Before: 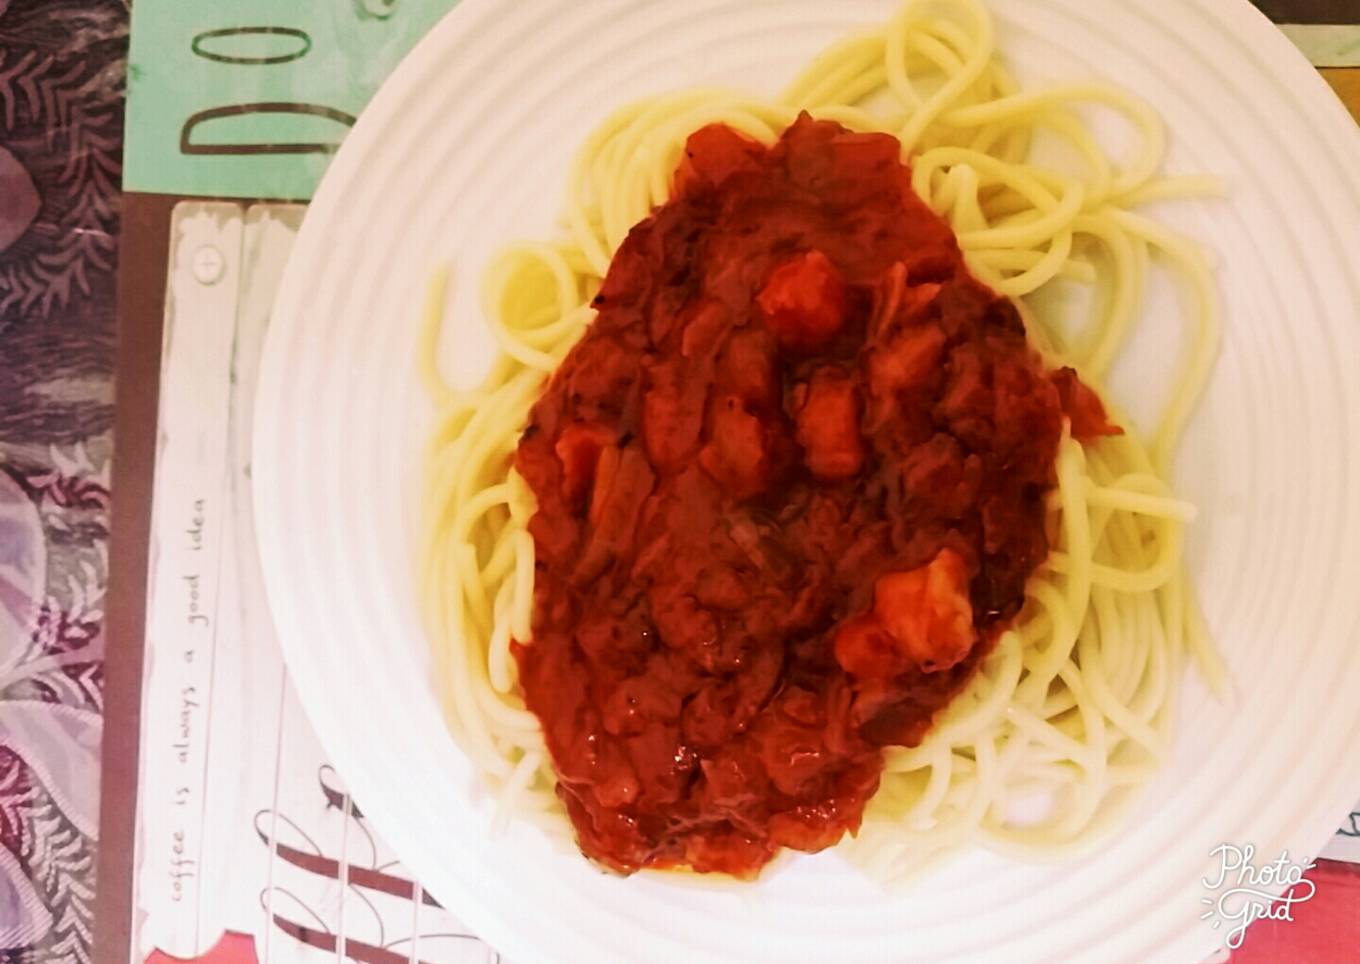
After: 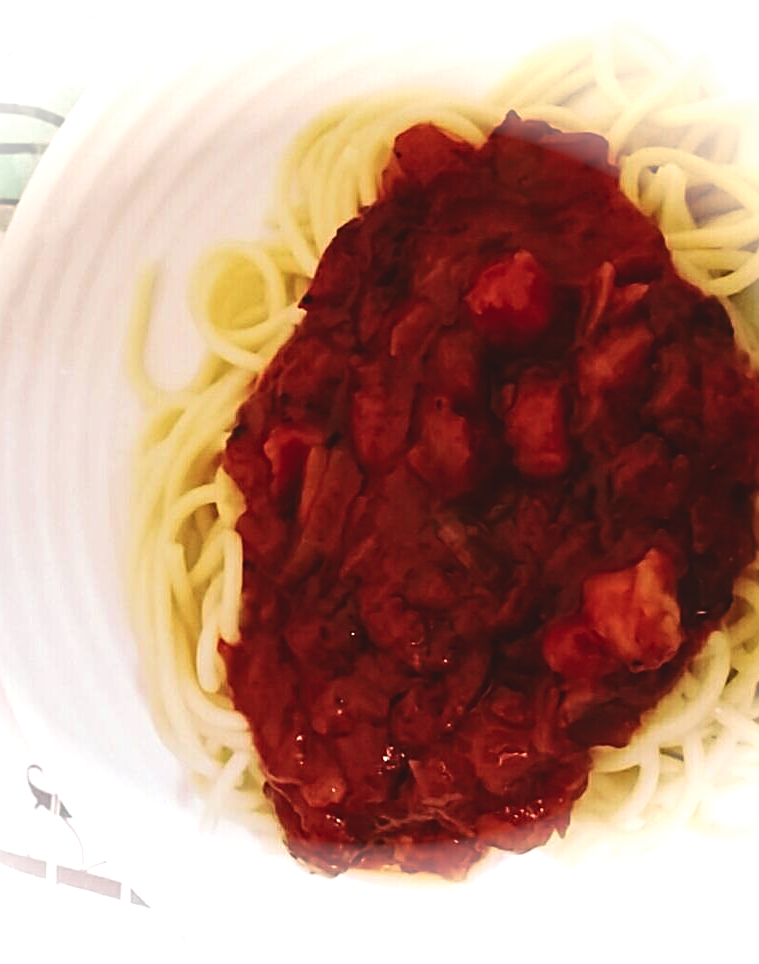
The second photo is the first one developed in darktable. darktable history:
sharpen: on, module defaults
crop: left 21.505%, right 22.668%
exposure: black level correction -0.028, compensate highlight preservation false
tone curve: curves: ch0 [(0, 0) (0.003, 0.006) (0.011, 0.007) (0.025, 0.01) (0.044, 0.015) (0.069, 0.023) (0.1, 0.031) (0.136, 0.045) (0.177, 0.066) (0.224, 0.098) (0.277, 0.139) (0.335, 0.194) (0.399, 0.254) (0.468, 0.346) (0.543, 0.45) (0.623, 0.56) (0.709, 0.667) (0.801, 0.78) (0.898, 0.891) (1, 1)], color space Lab, independent channels, preserve colors none
local contrast: highlights 106%, shadows 98%, detail 119%, midtone range 0.2
vignetting: fall-off start 88.96%, fall-off radius 44.55%, brightness 0.996, saturation -0.494, width/height ratio 1.158, unbound false
